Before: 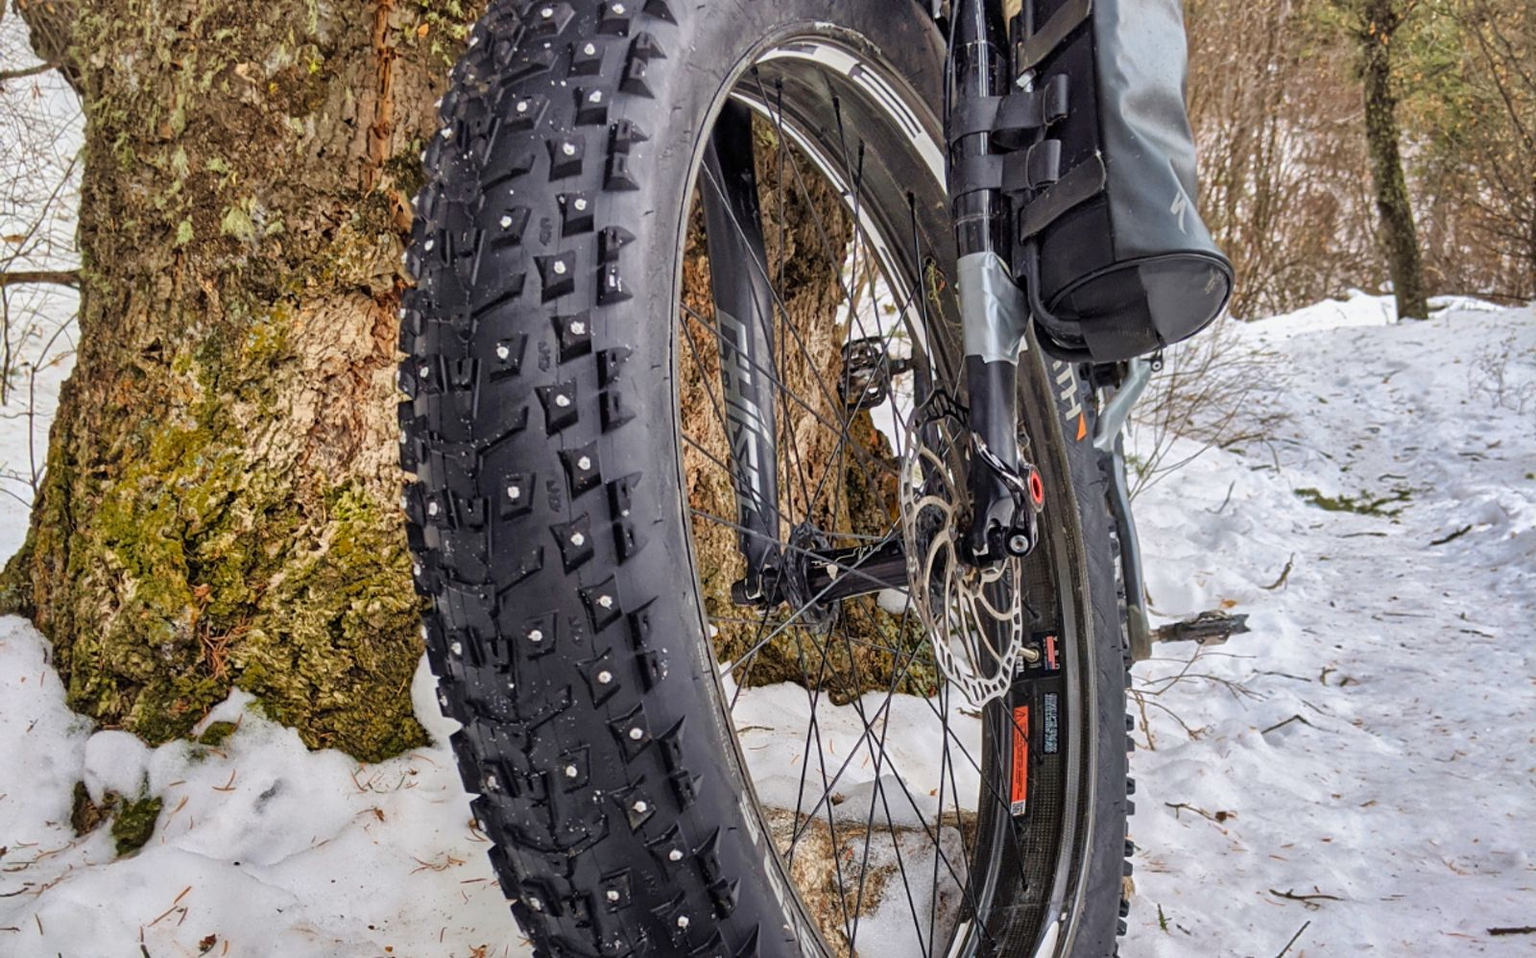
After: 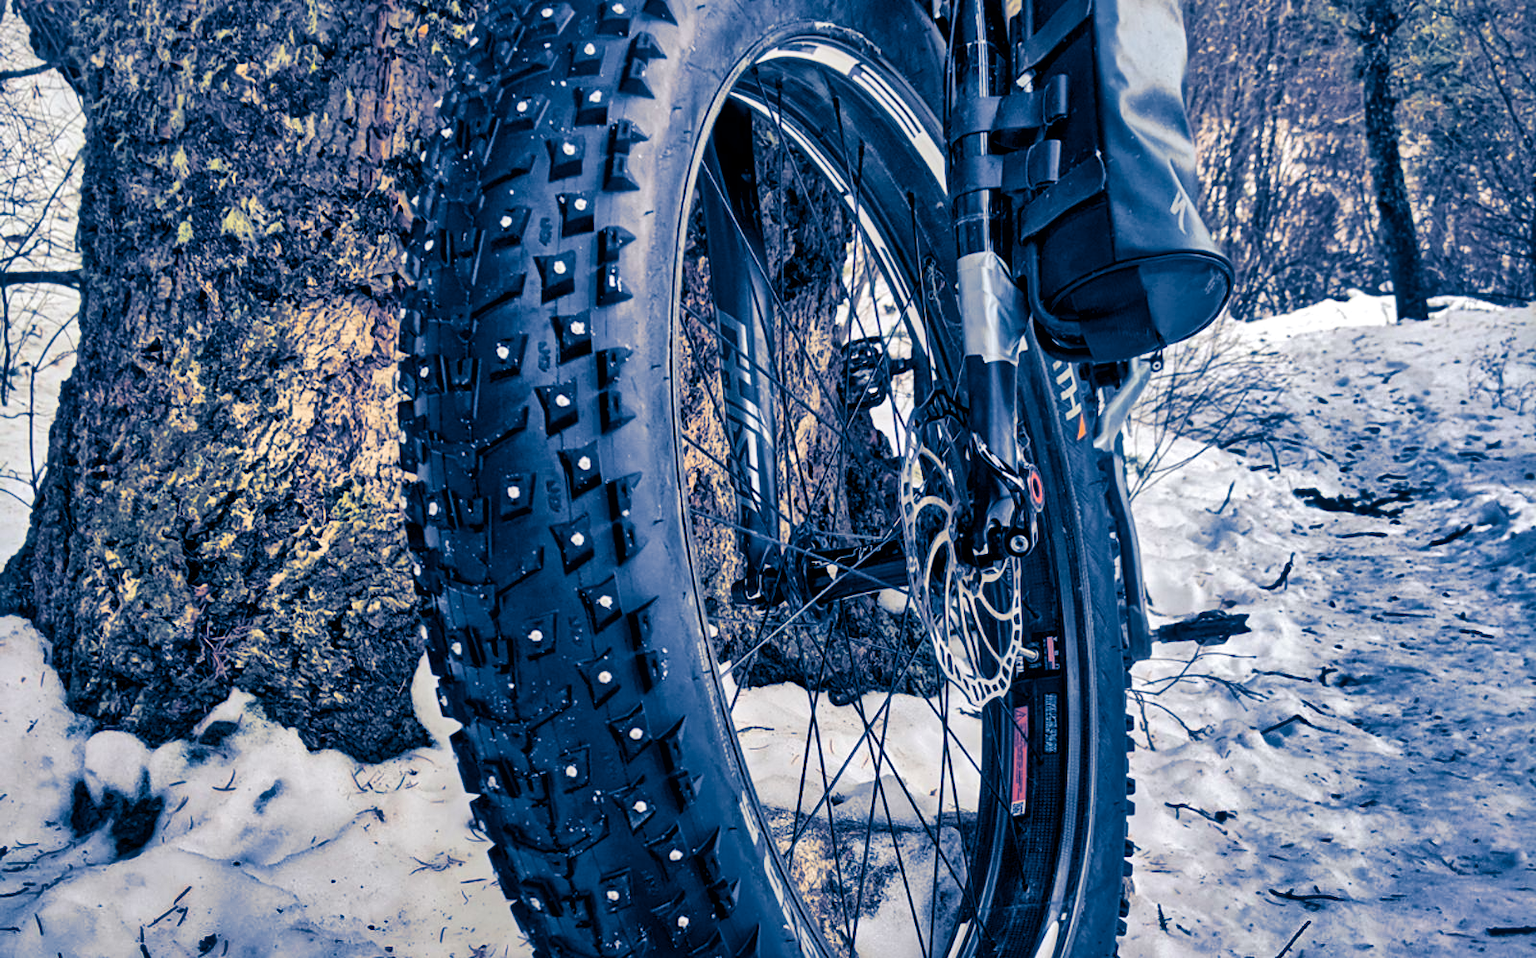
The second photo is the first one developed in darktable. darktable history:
local contrast: mode bilateral grid, contrast 25, coarseness 60, detail 151%, midtone range 0.2
split-toning: shadows › hue 226.8°, shadows › saturation 1, highlights › saturation 0, balance -61.41
shadows and highlights: radius 108.52, shadows 40.68, highlights -72.88, low approximation 0.01, soften with gaussian
